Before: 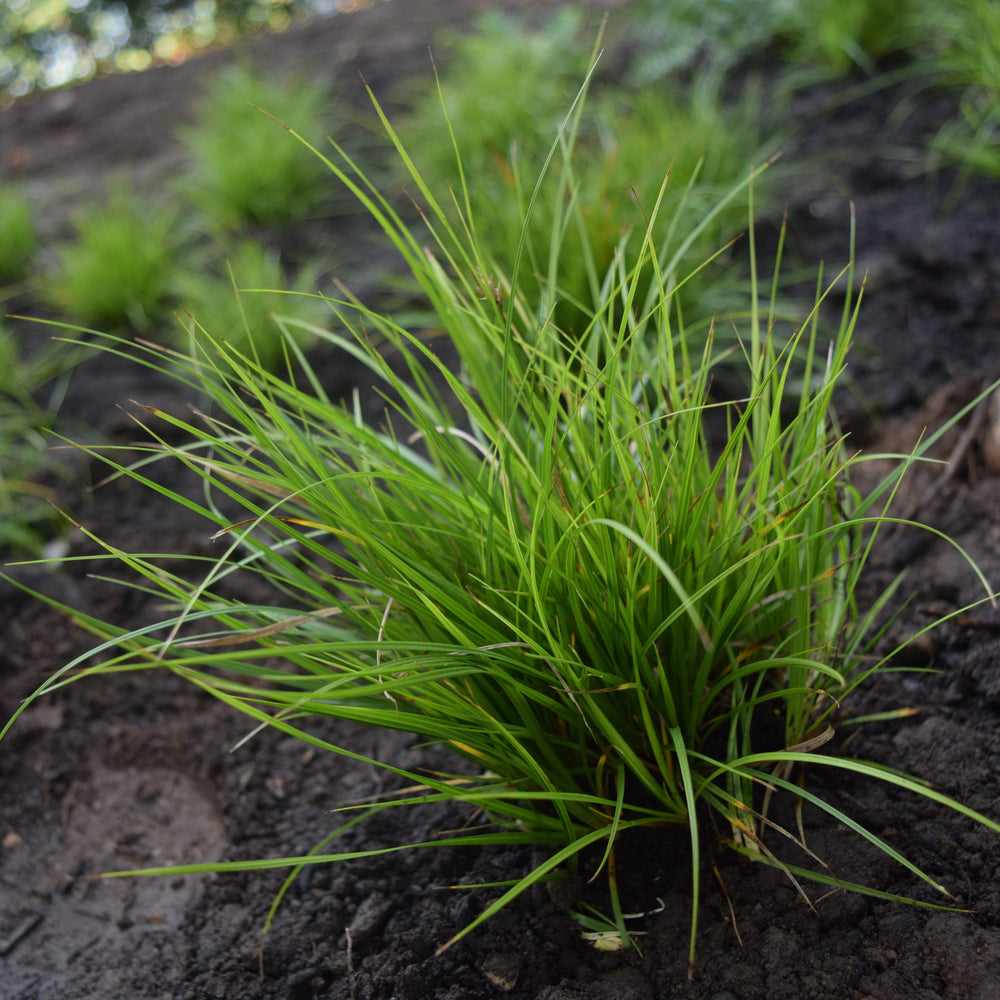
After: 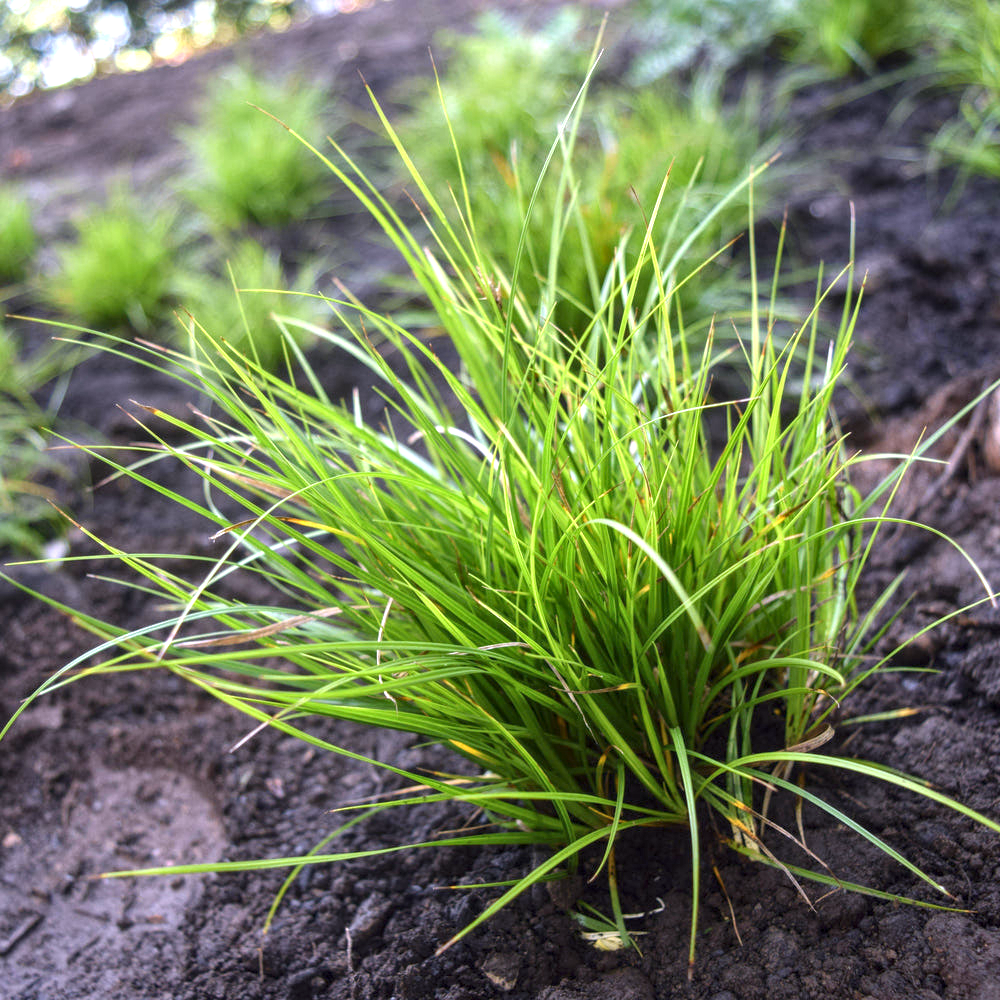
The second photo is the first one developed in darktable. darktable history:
local contrast: on, module defaults
exposure: black level correction 0, exposure 1.2 EV, compensate highlight preservation false
white balance: red 1.042, blue 1.17
